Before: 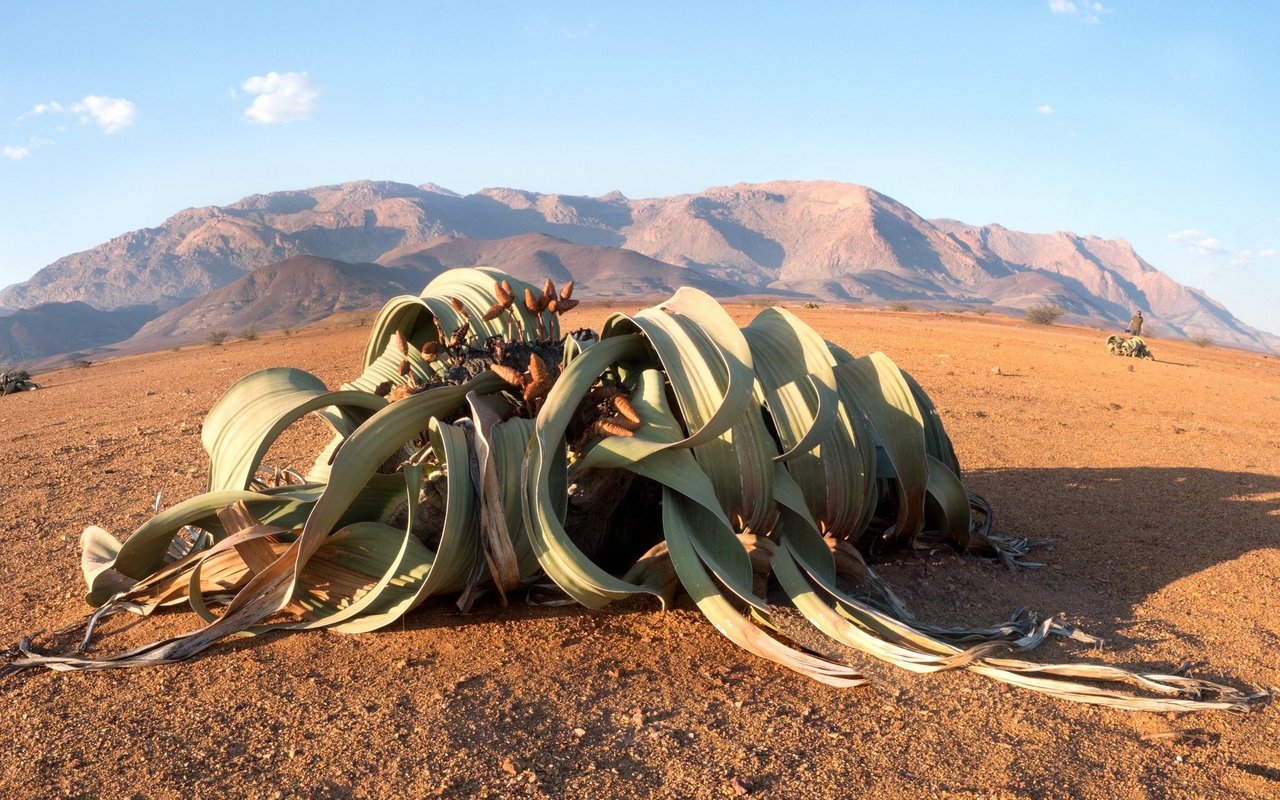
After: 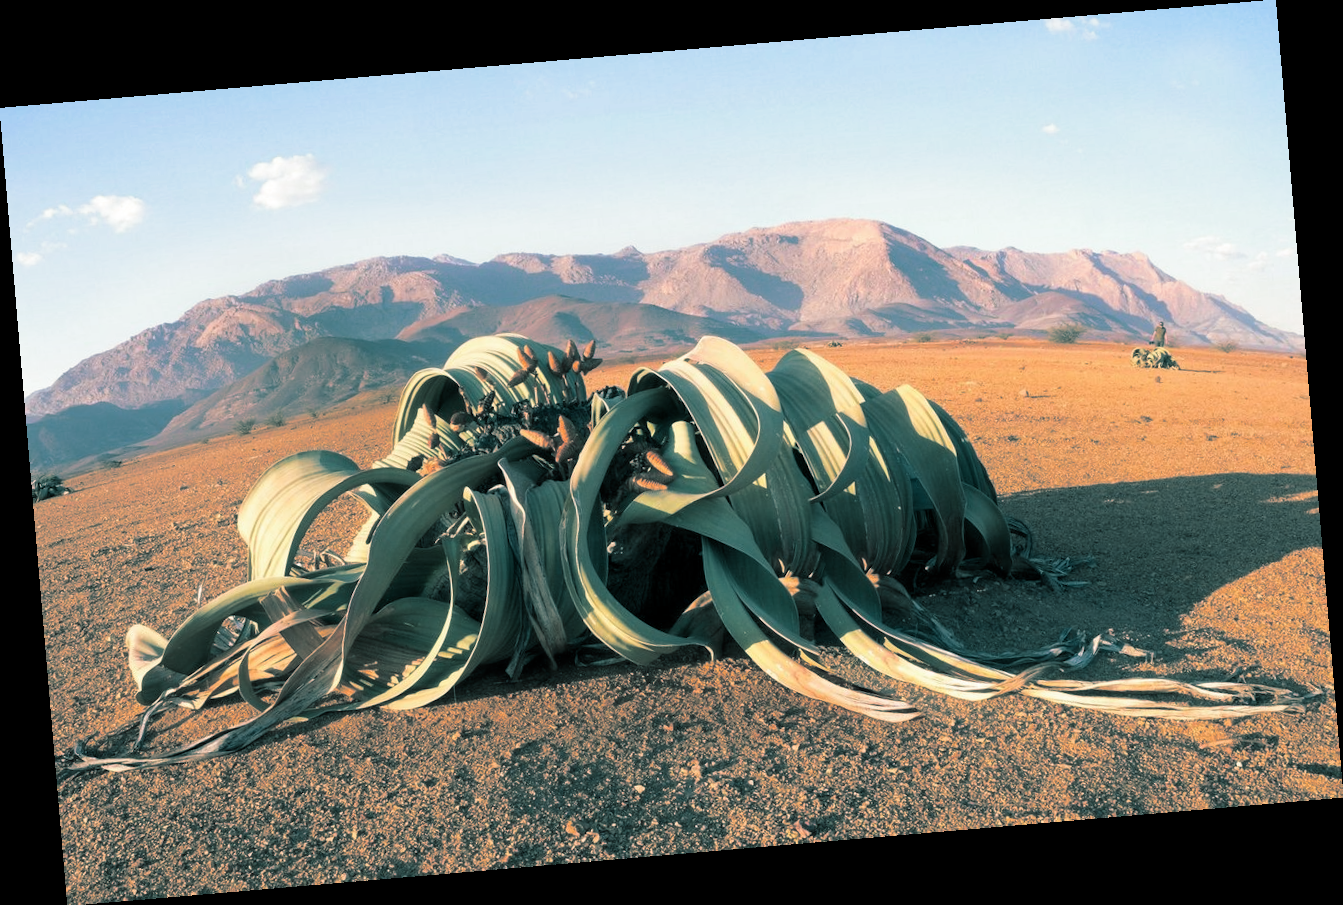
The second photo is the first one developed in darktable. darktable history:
rotate and perspective: rotation -4.86°, automatic cropping off
split-toning: shadows › hue 186.43°, highlights › hue 49.29°, compress 30.29%
